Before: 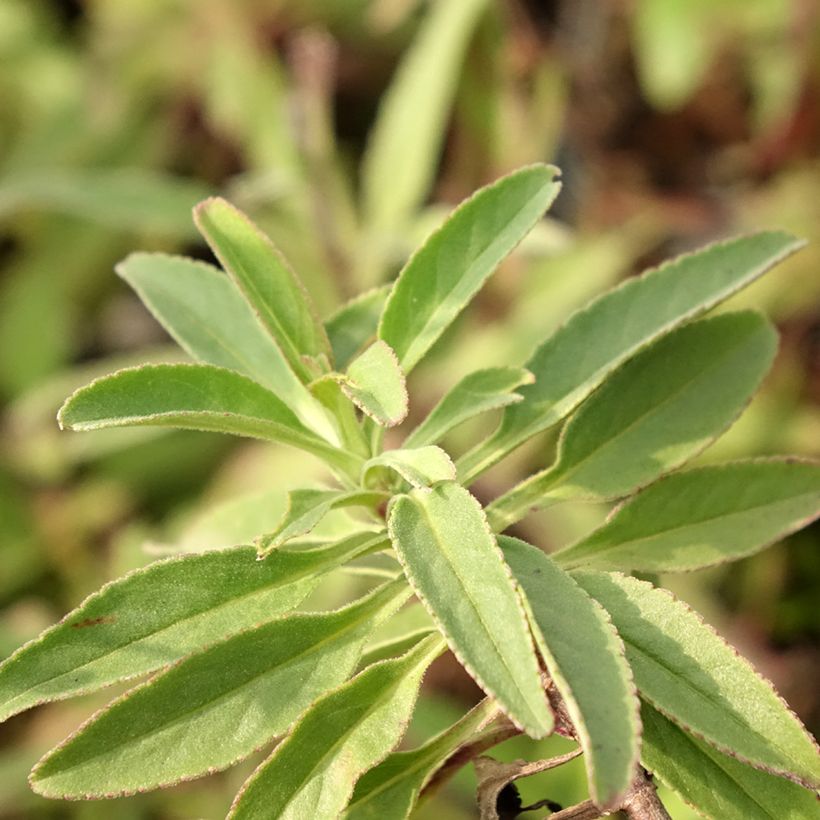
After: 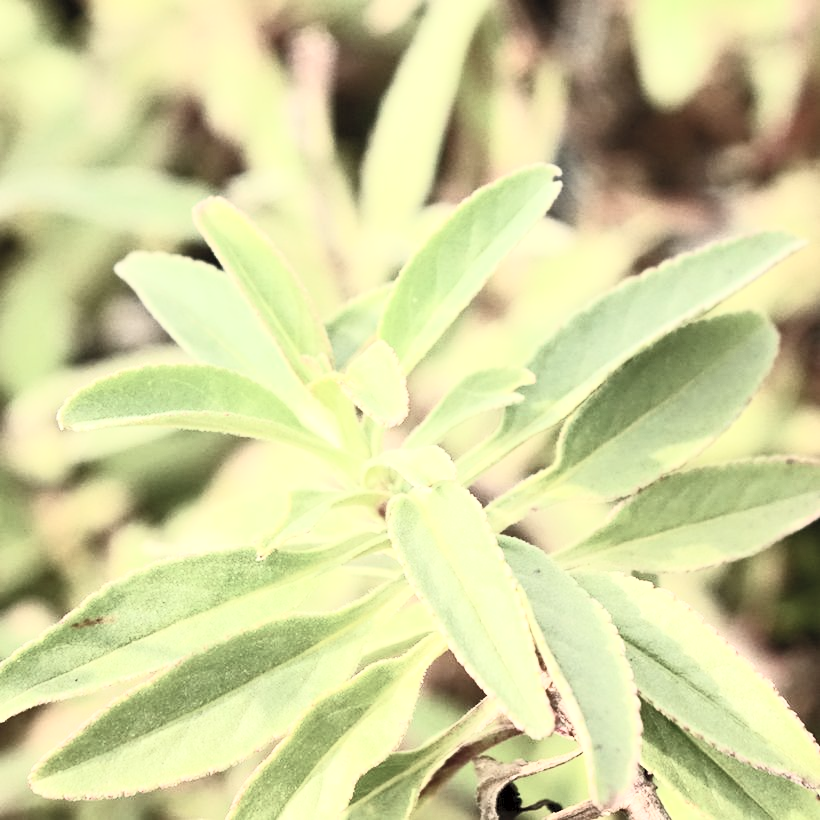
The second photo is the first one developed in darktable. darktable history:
exposure: black level correction 0.001, exposure 0.3 EV, compensate exposure bias true, compensate highlight preservation false
tone equalizer: edges refinement/feathering 500, mask exposure compensation -1.57 EV, preserve details no
contrast brightness saturation: contrast 0.551, brightness 0.573, saturation -0.343
